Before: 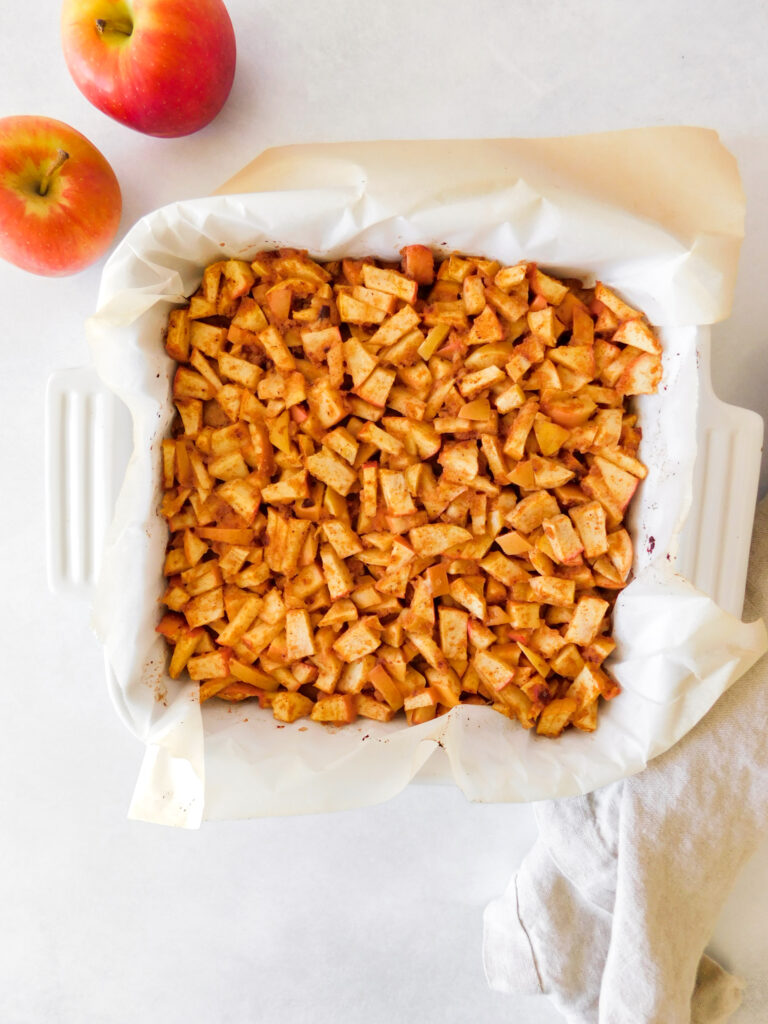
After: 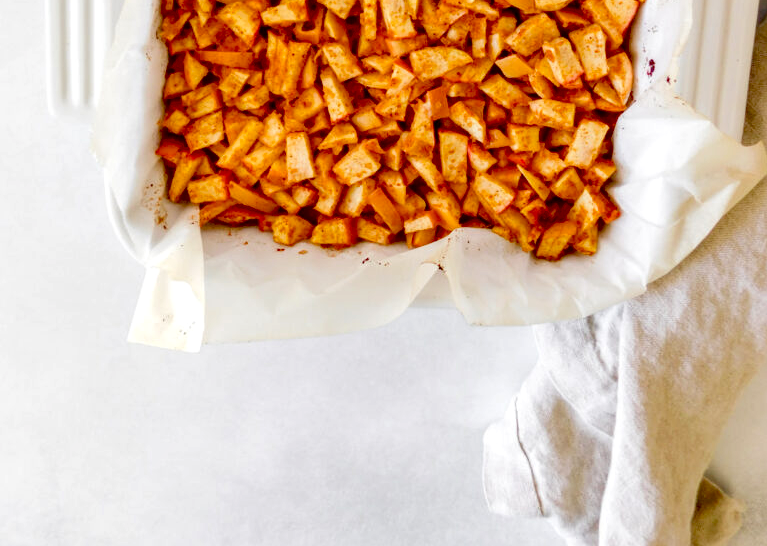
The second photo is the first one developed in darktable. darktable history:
local contrast: on, module defaults
contrast brightness saturation: contrast 0.055
crop and rotate: top 46.584%, right 0.016%
exposure: black level correction 0.056, compensate highlight preservation false
